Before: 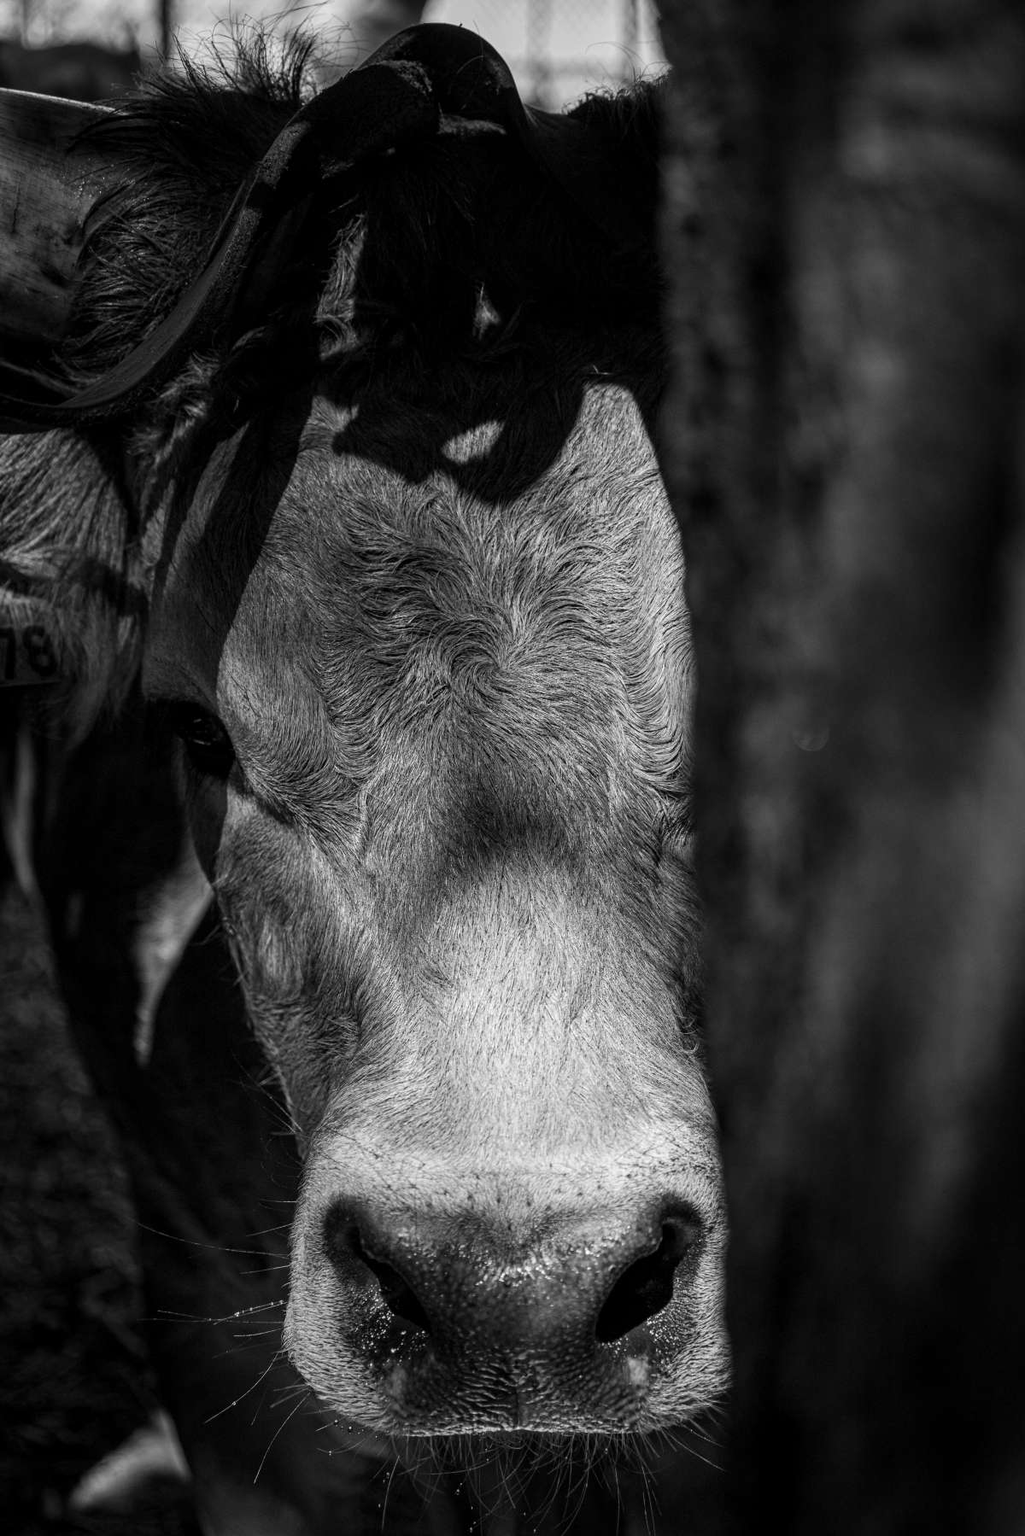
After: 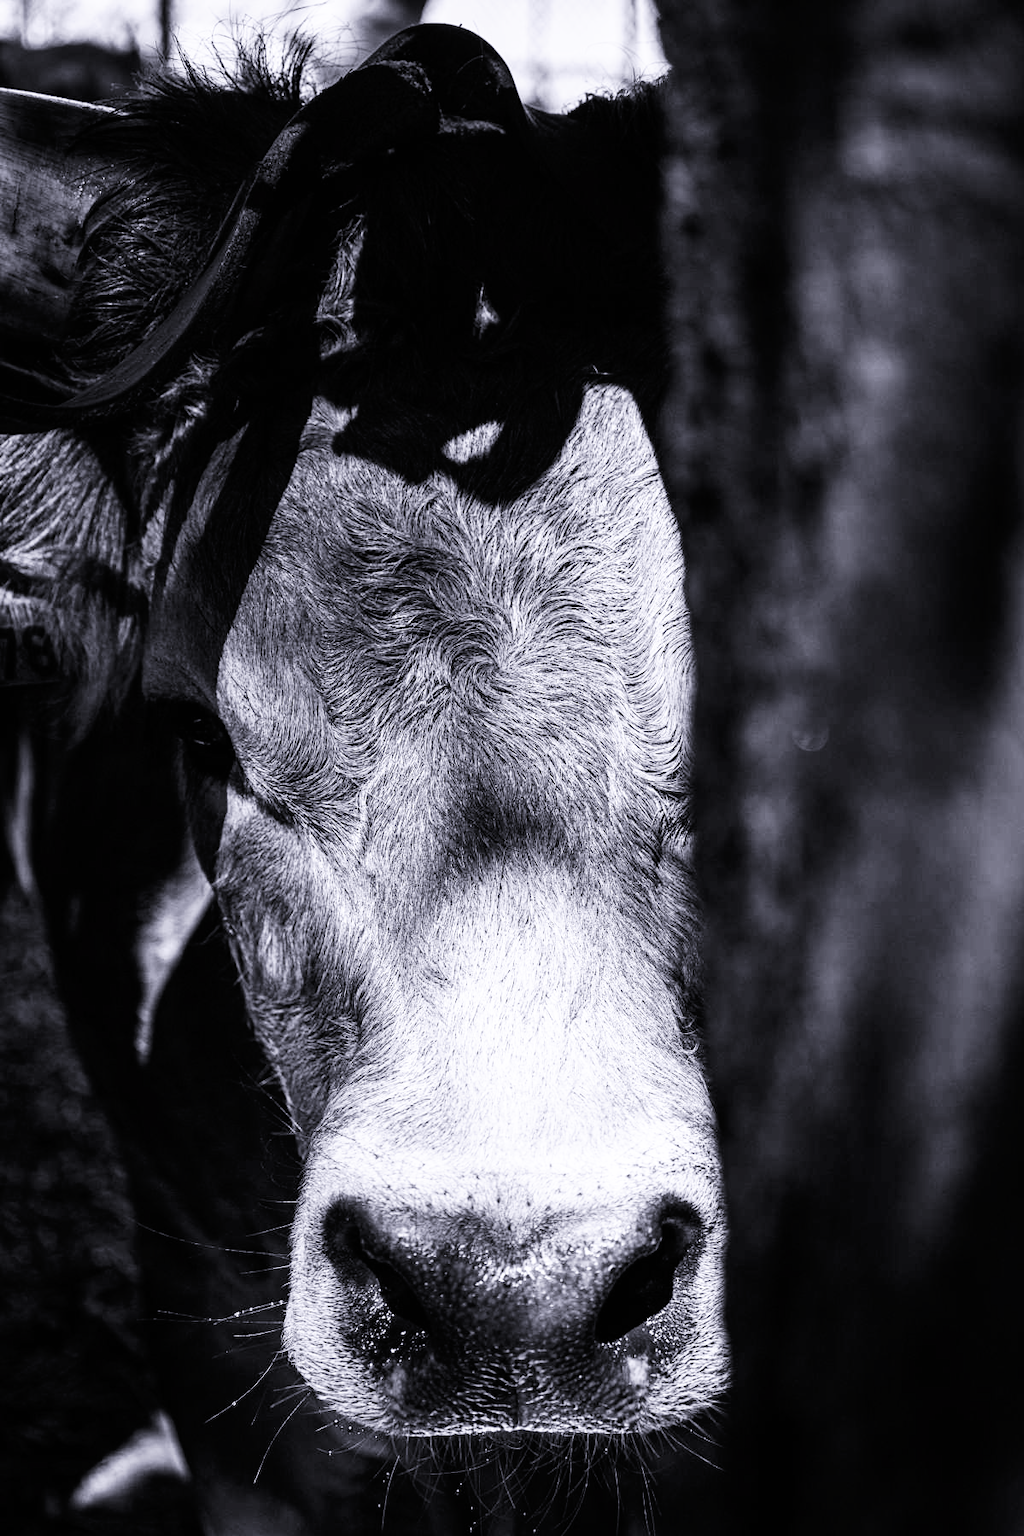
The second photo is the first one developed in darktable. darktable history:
color contrast: green-magenta contrast 1.2, blue-yellow contrast 1.2
base curve: curves: ch0 [(0, 0) (0.007, 0.004) (0.027, 0.03) (0.046, 0.07) (0.207, 0.54) (0.442, 0.872) (0.673, 0.972) (1, 1)], preserve colors none
white balance: red 1.004, blue 1.096
